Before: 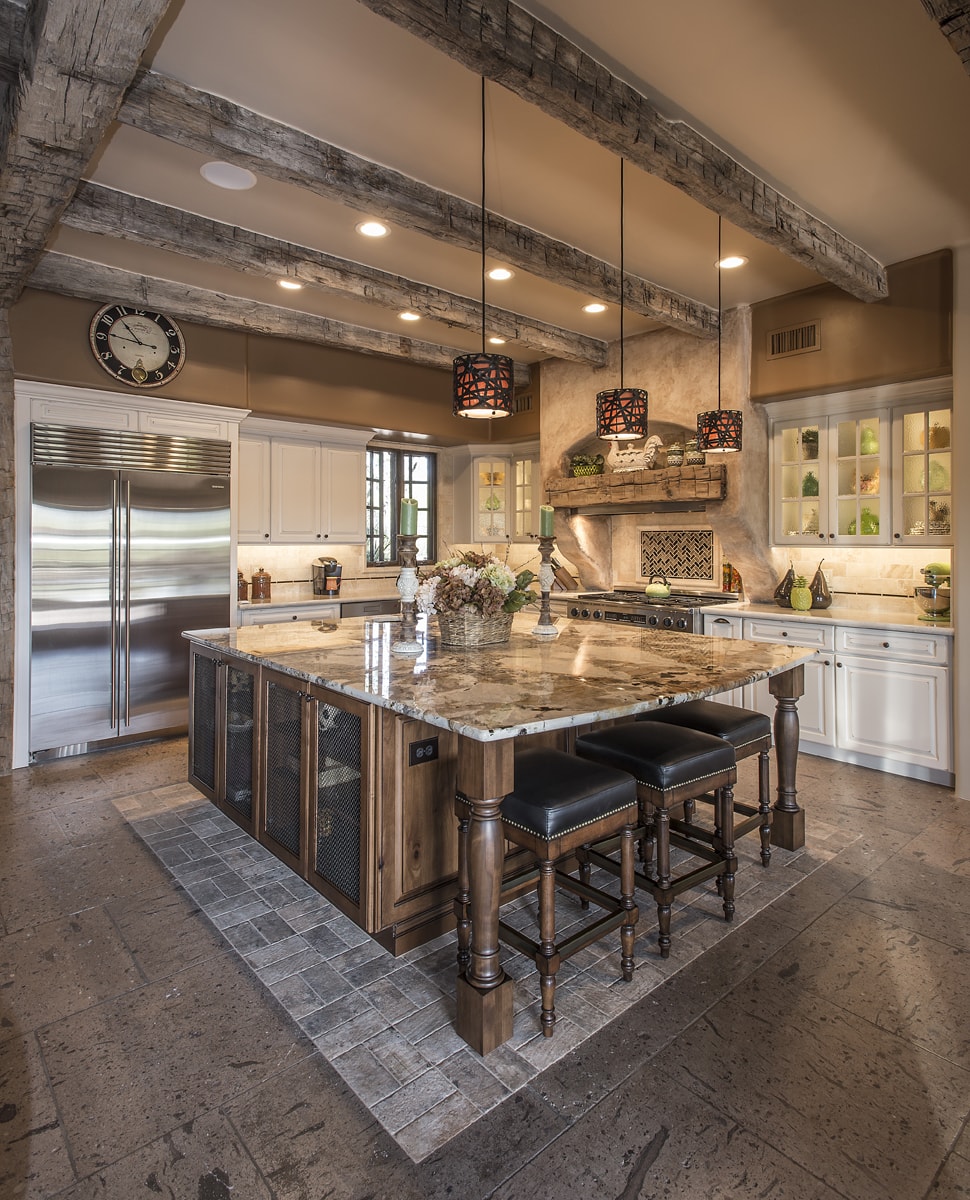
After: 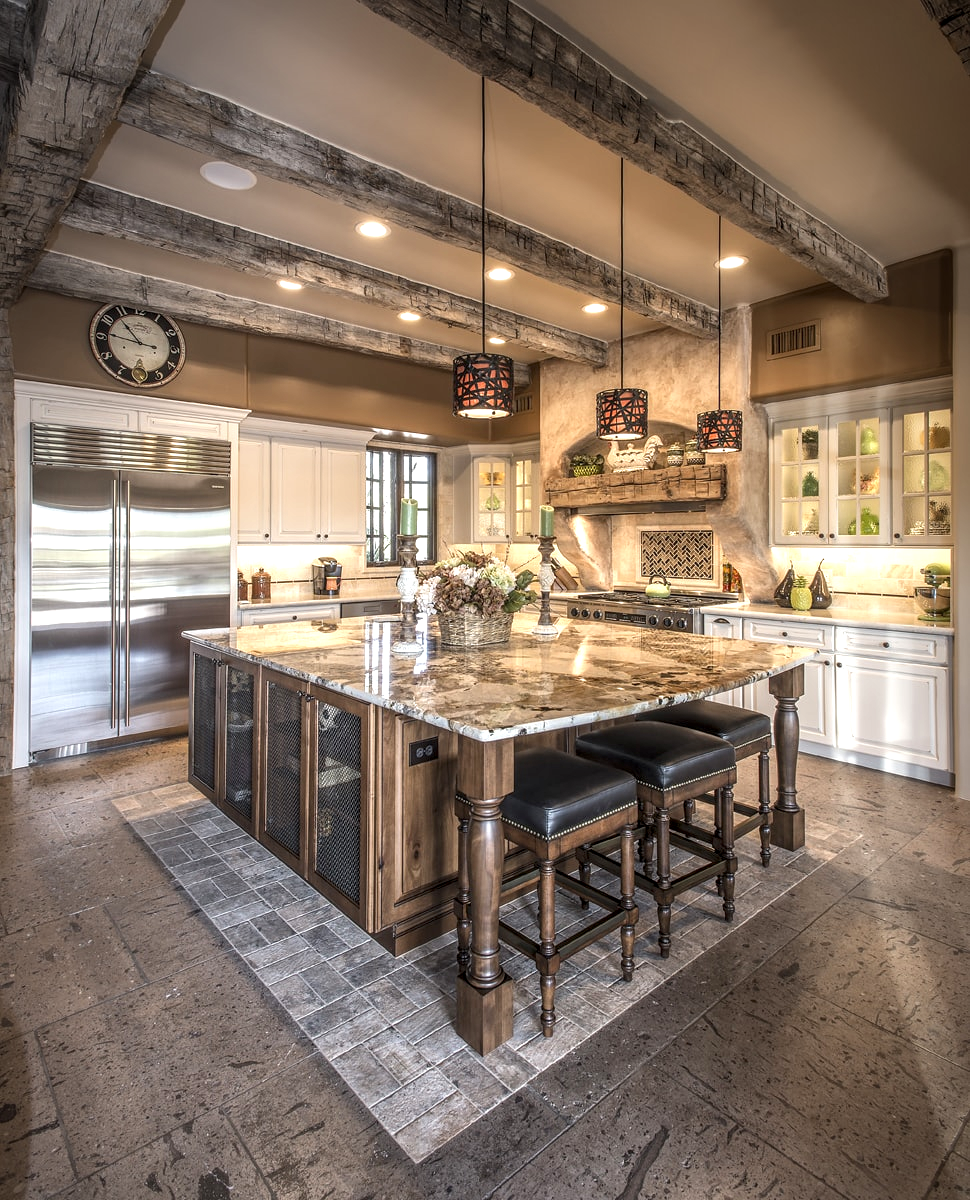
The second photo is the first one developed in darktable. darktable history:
exposure: exposure 0.607 EV, compensate exposure bias true, compensate highlight preservation false
local contrast: detail 130%
vignetting: saturation -0.024, center (-0.028, 0.245), automatic ratio true
